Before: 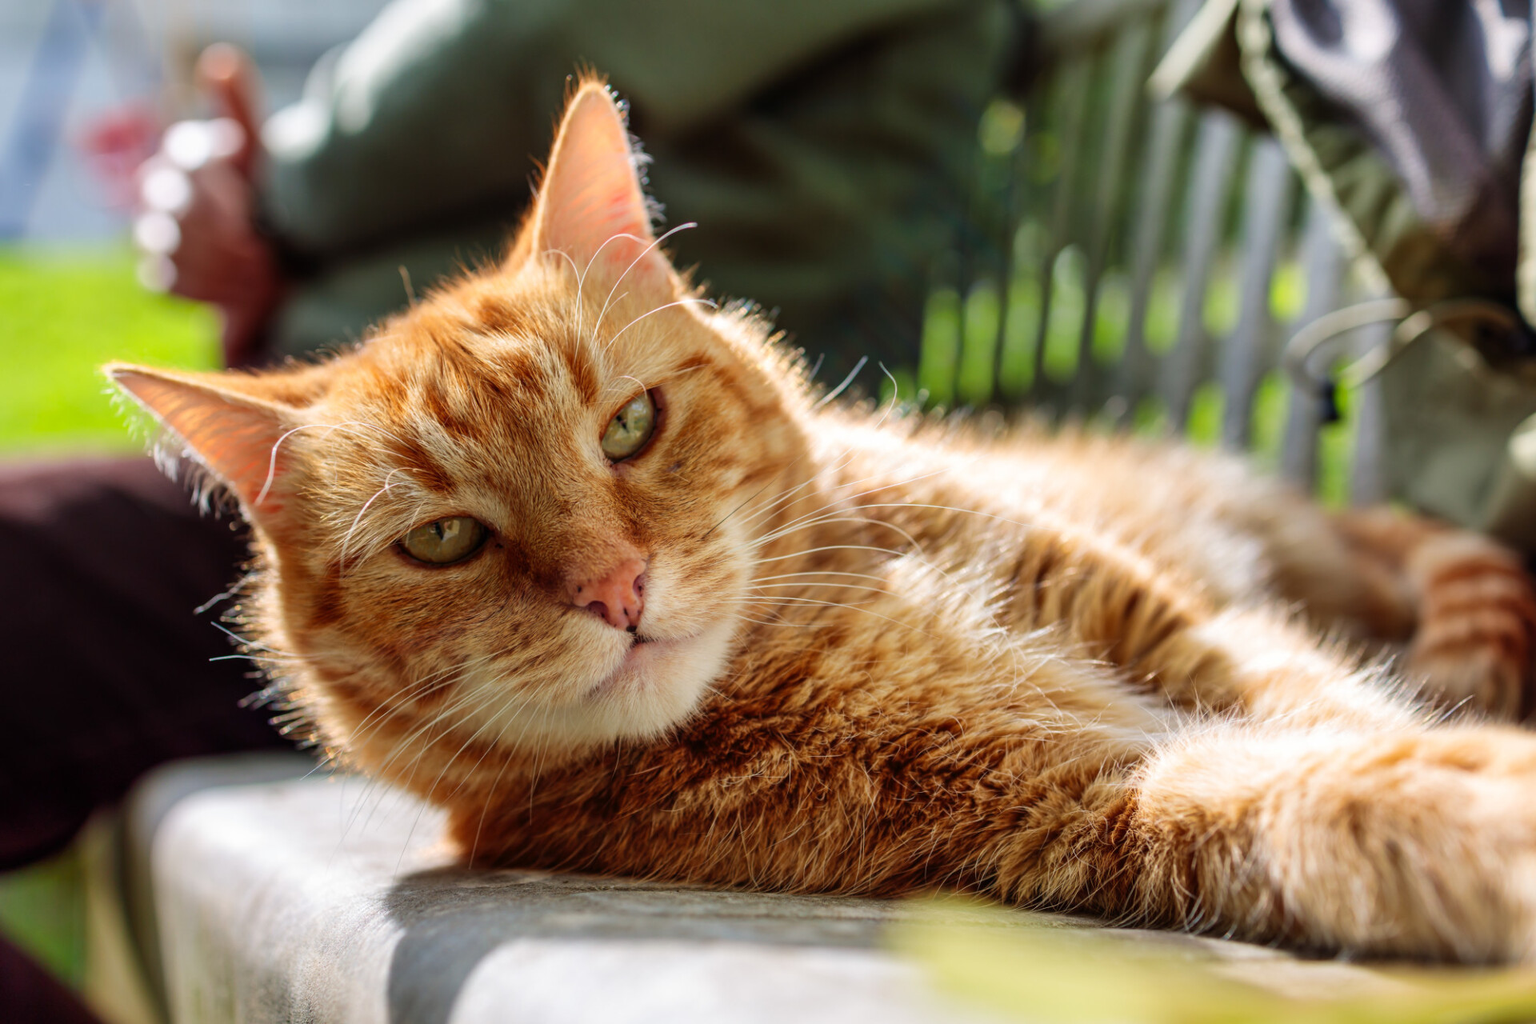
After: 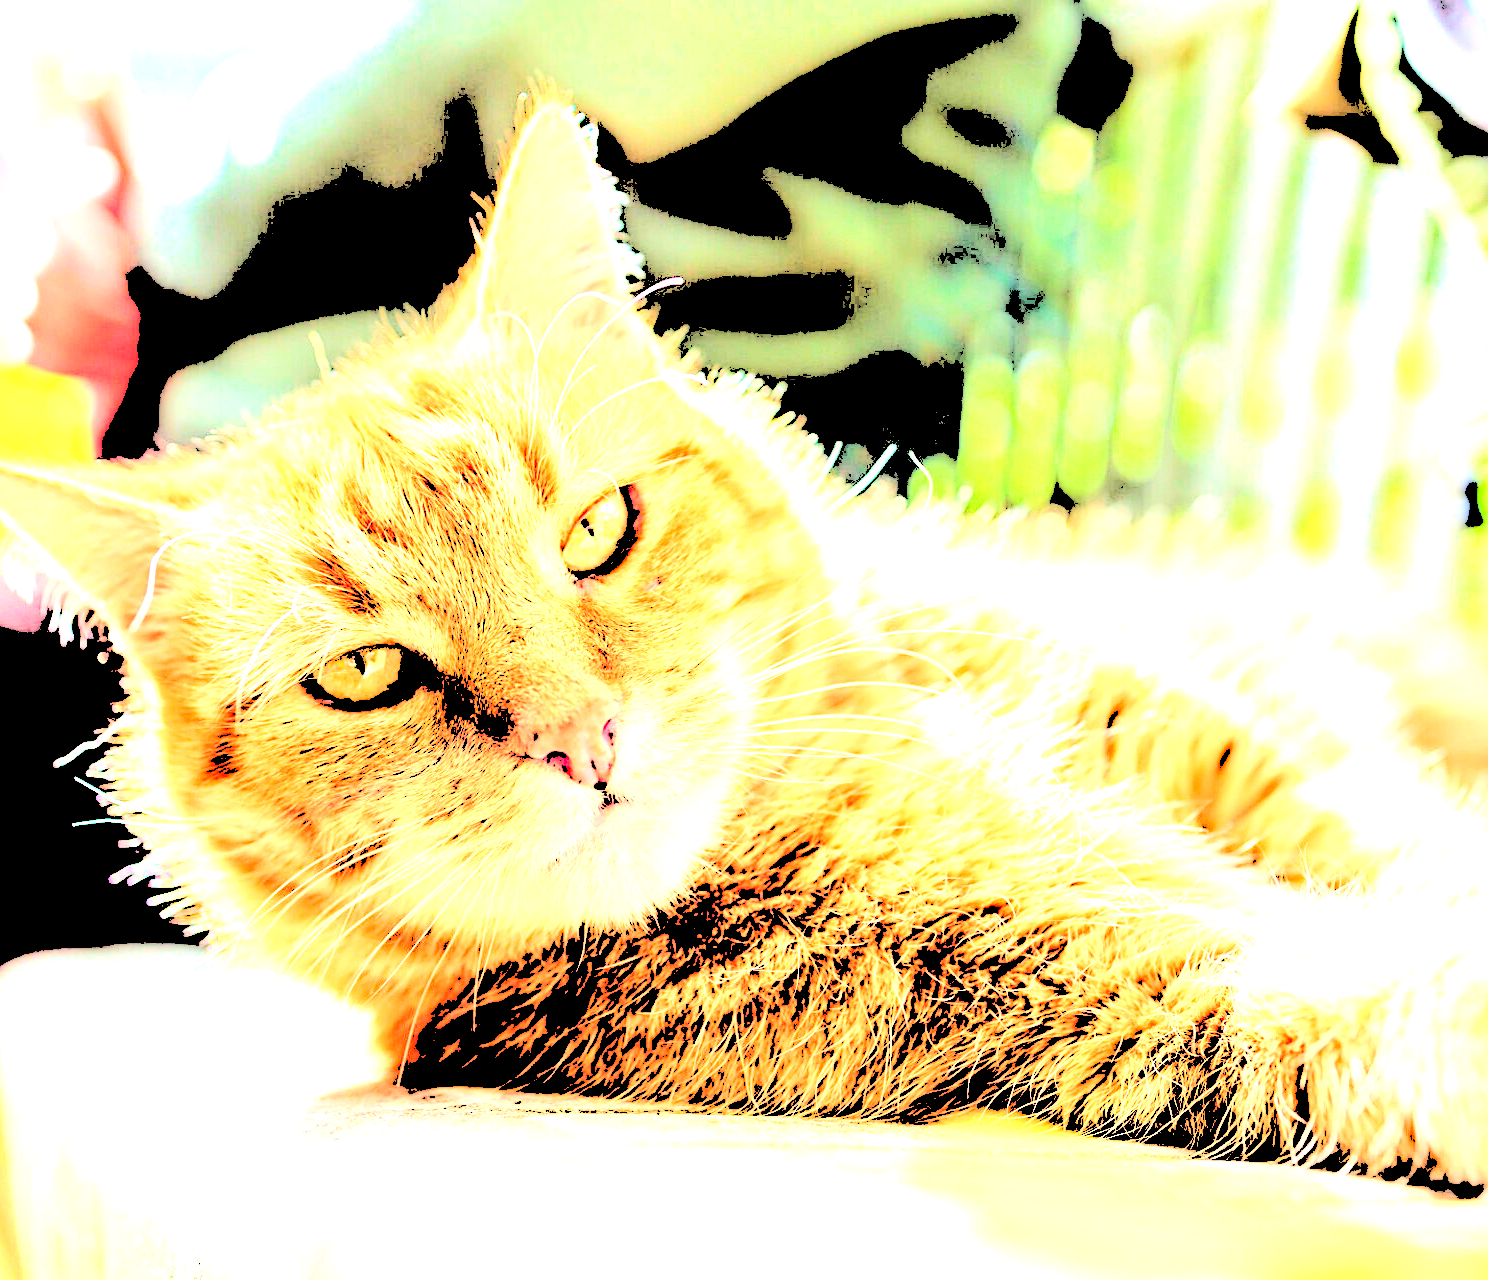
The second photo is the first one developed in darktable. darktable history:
color balance rgb: perceptual saturation grading › global saturation -11.603%, perceptual brilliance grading › highlights 9.267%, perceptual brilliance grading › mid-tones 5.269%, global vibrance 9.976%
haze removal: compatibility mode true, adaptive false
levels: levels [0.246, 0.256, 0.506]
crop: left 9.882%, right 12.571%
sharpen: on, module defaults
exposure: exposure 1.136 EV, compensate highlight preservation false
